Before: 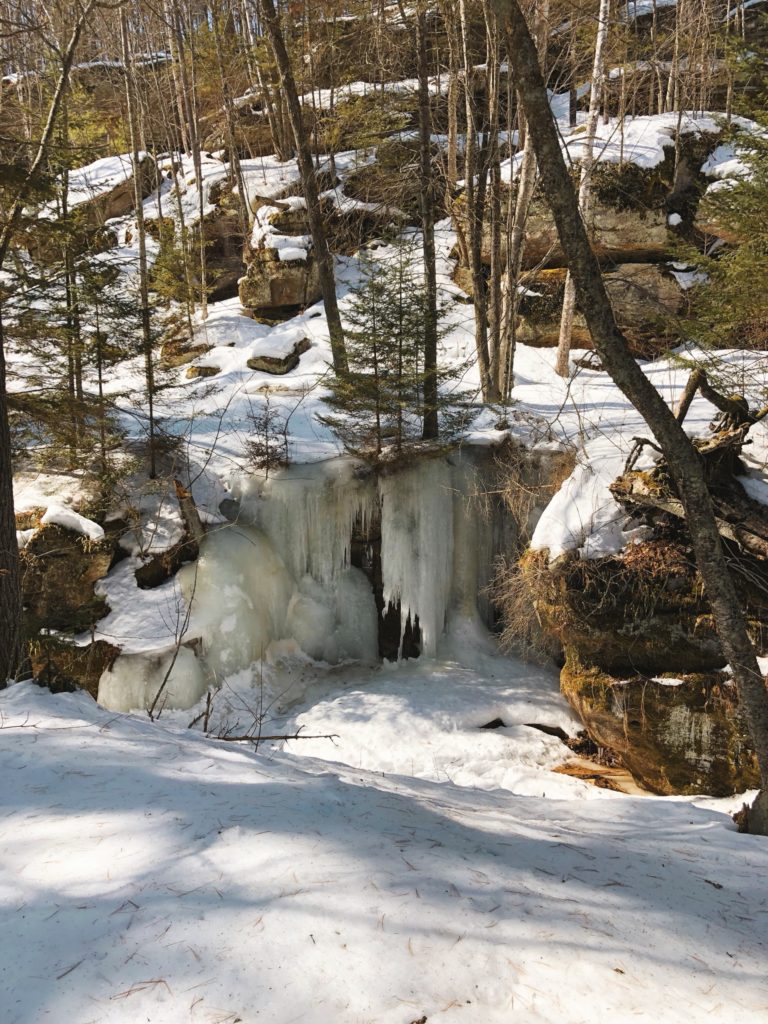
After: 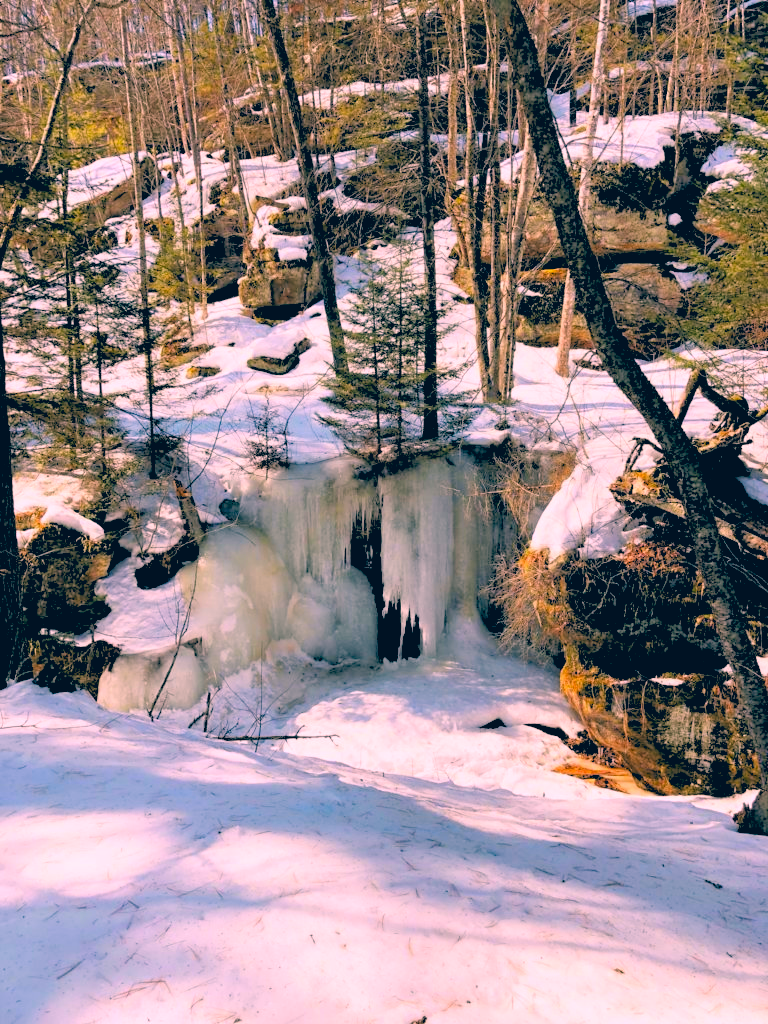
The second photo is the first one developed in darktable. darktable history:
rgb levels: levels [[0.027, 0.429, 0.996], [0, 0.5, 1], [0, 0.5, 1]]
color correction: highlights a* 17.03, highlights b* 0.205, shadows a* -15.38, shadows b* -14.56, saturation 1.5
